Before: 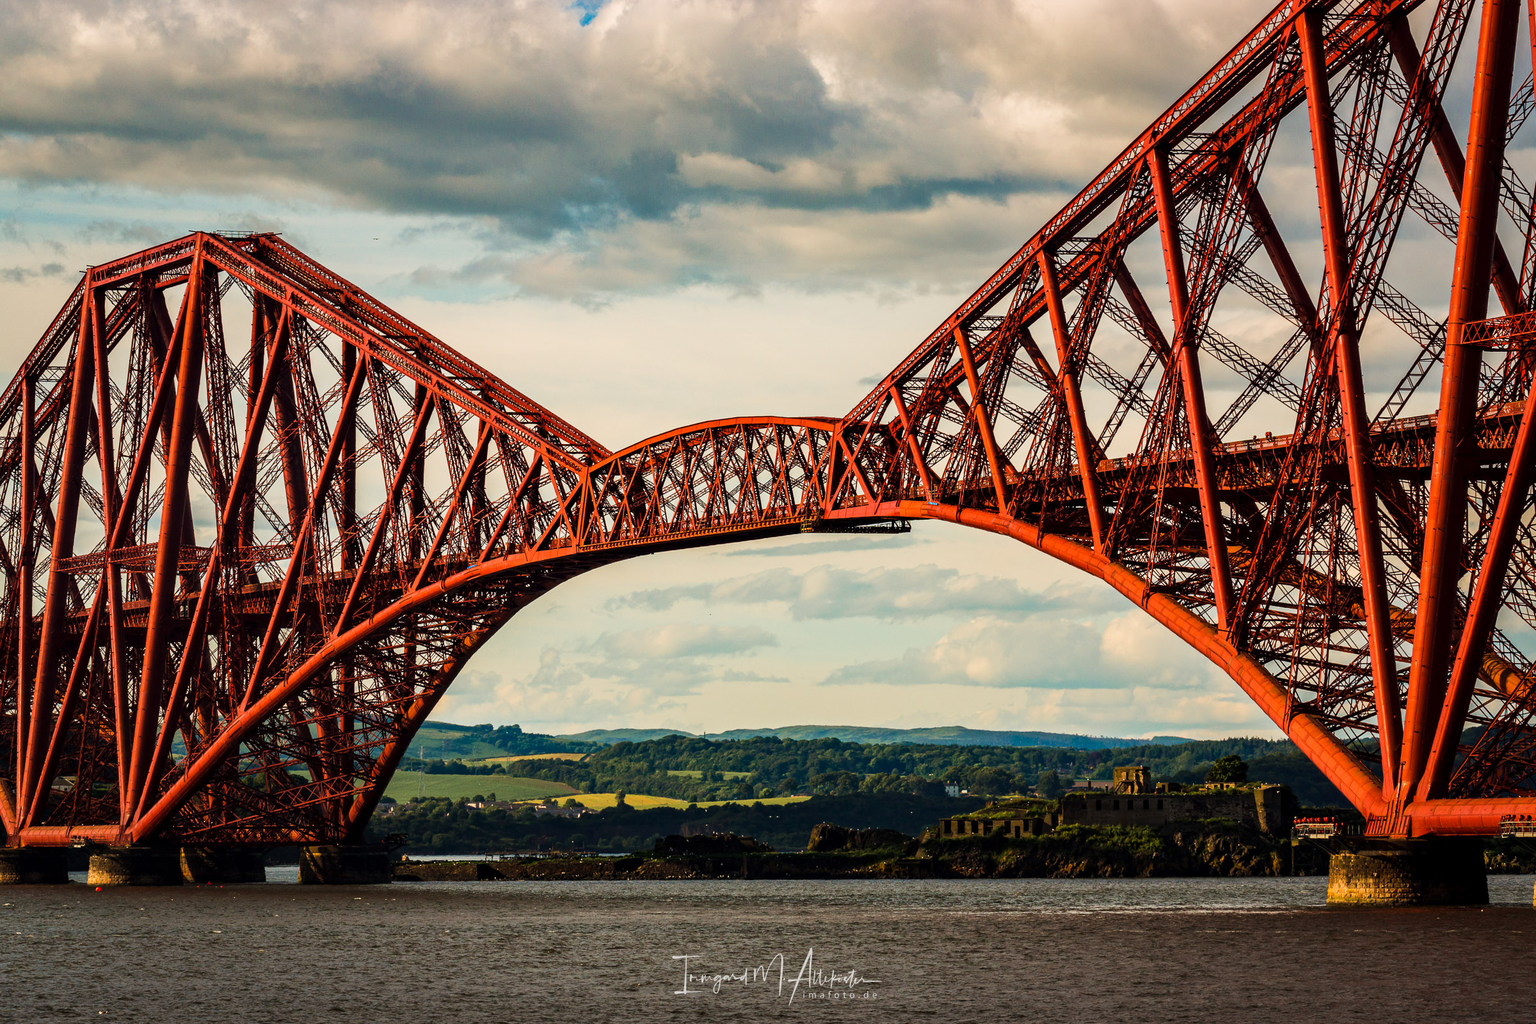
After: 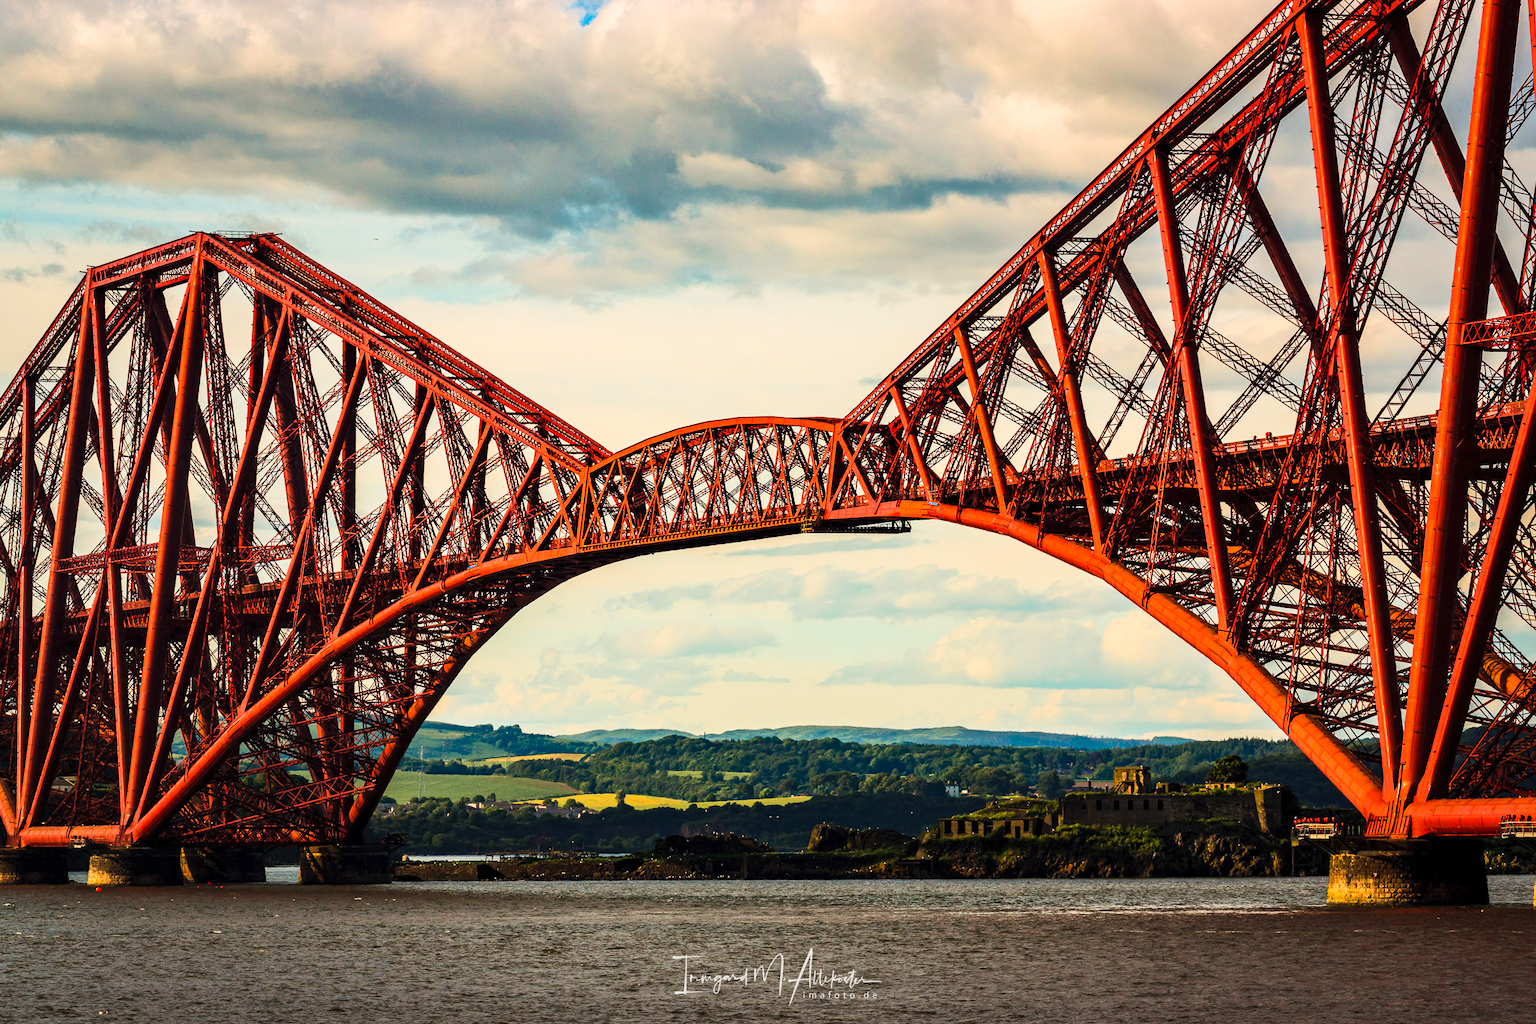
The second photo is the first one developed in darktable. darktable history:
contrast brightness saturation: contrast 0.205, brightness 0.17, saturation 0.219
